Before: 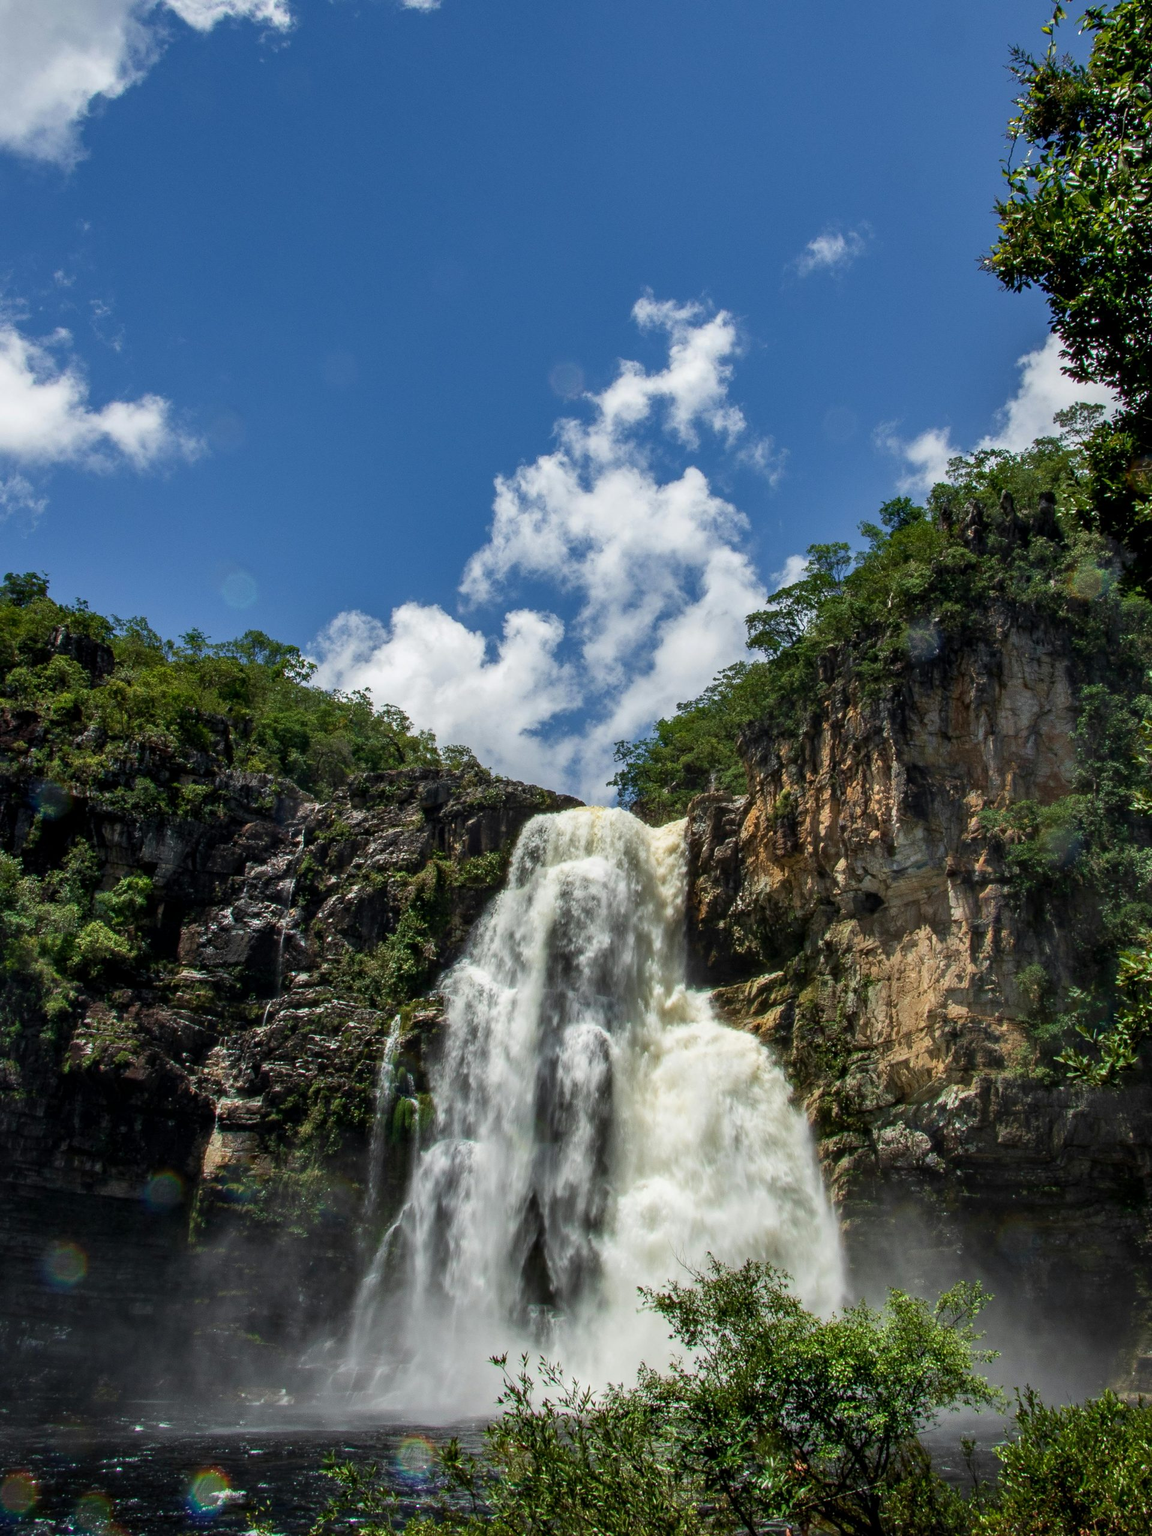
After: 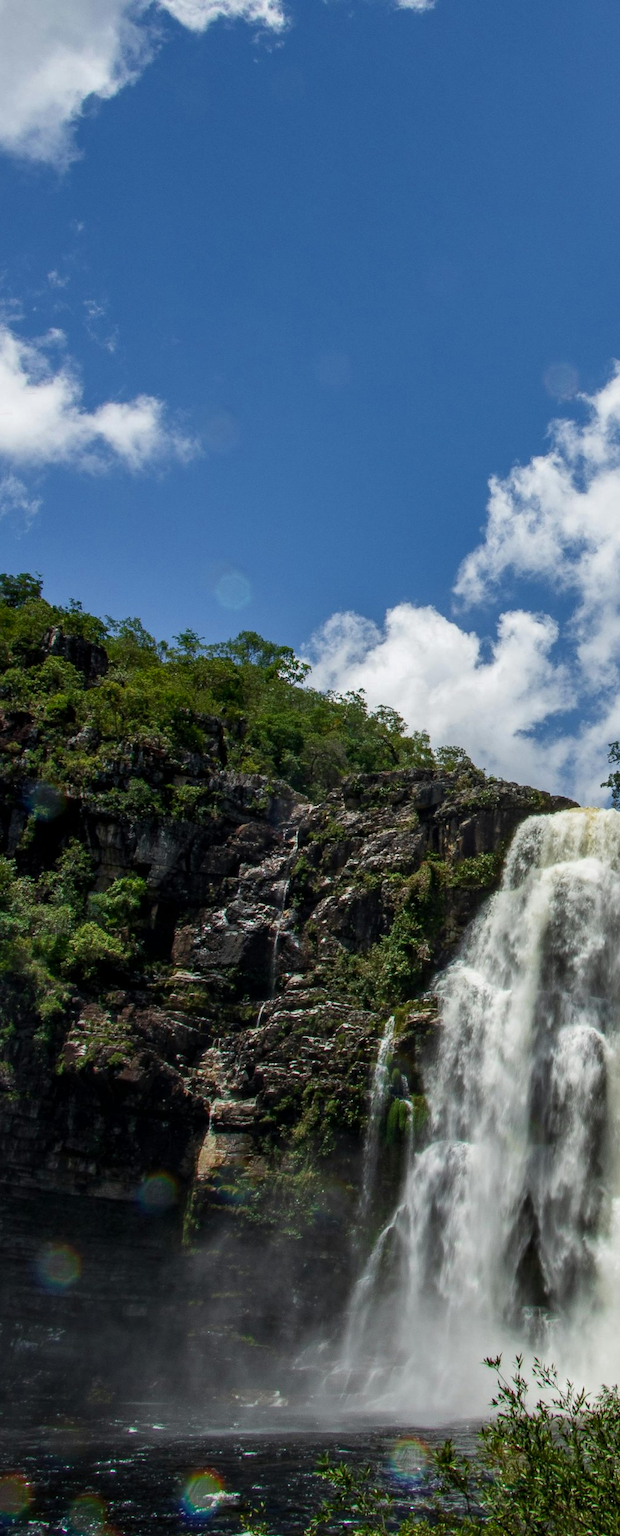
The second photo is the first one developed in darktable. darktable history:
crop: left 0.587%, right 45.588%, bottom 0.086%
color zones: curves: ch0 [(0.27, 0.396) (0.563, 0.504) (0.75, 0.5) (0.787, 0.307)]
